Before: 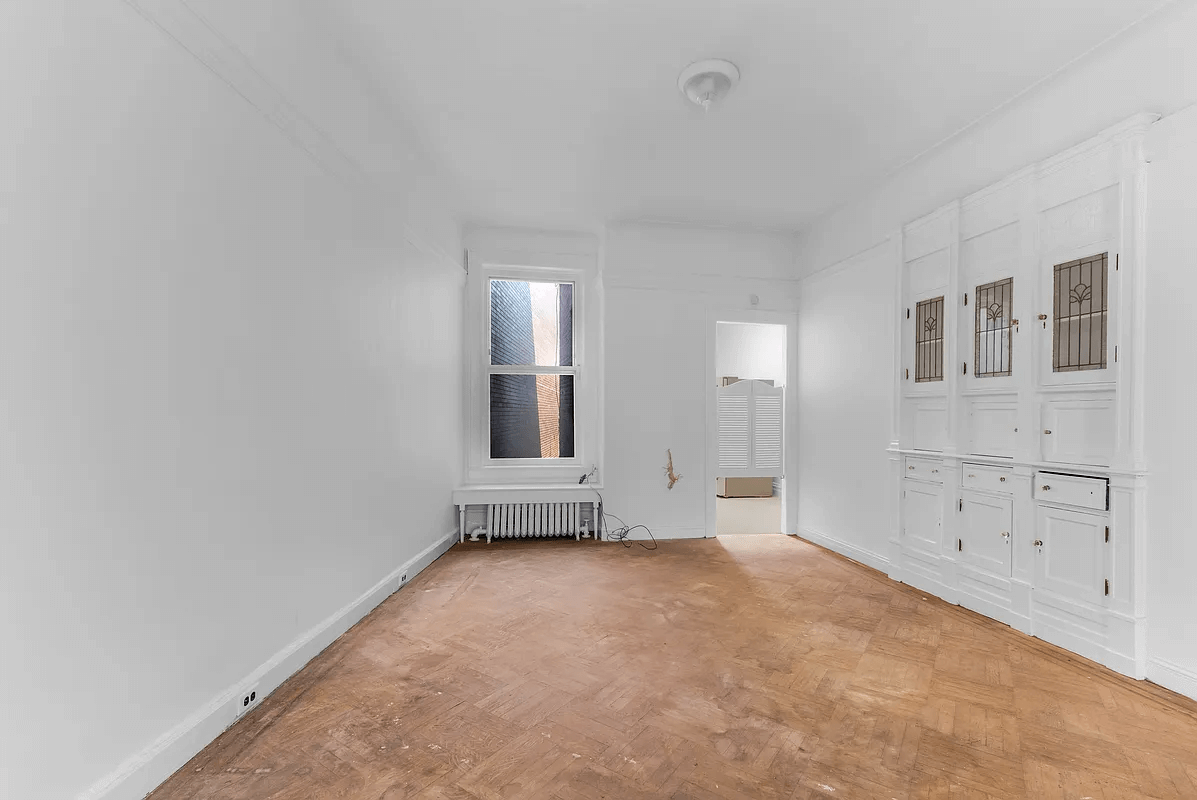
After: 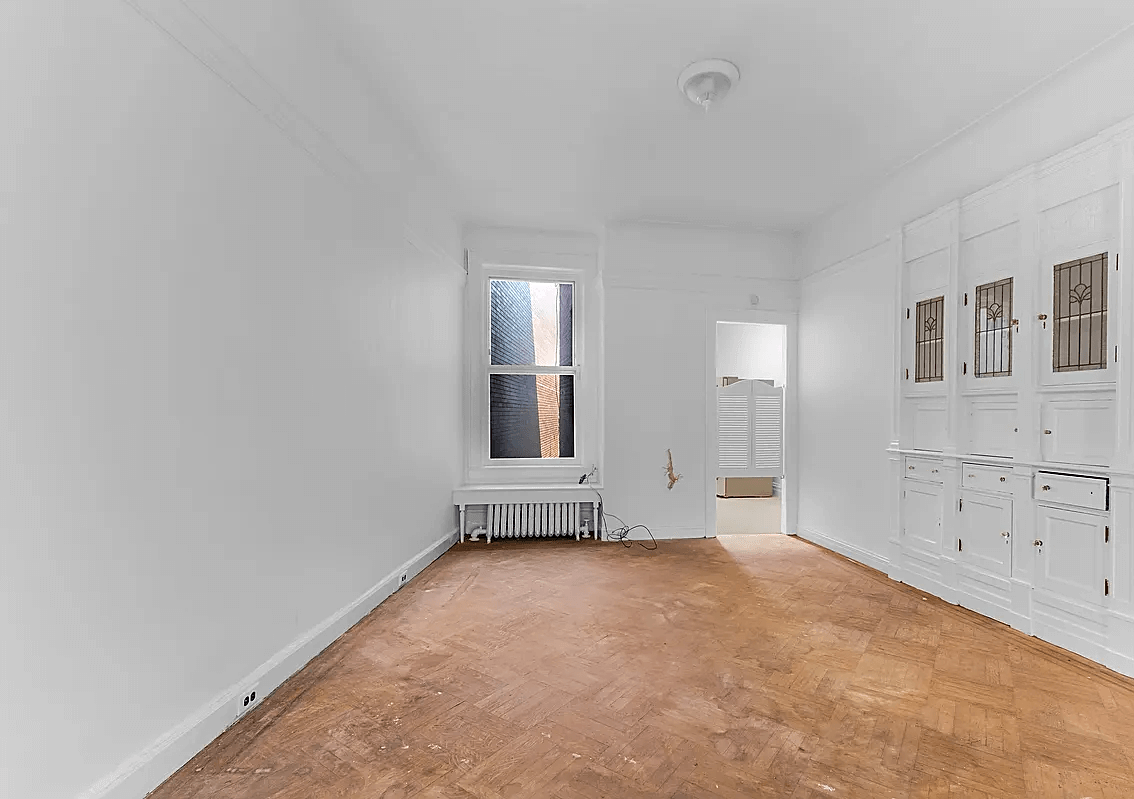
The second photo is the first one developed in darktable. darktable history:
sharpen: on, module defaults
crop and rotate: left 0%, right 5.181%
contrast brightness saturation: saturation 0.13
